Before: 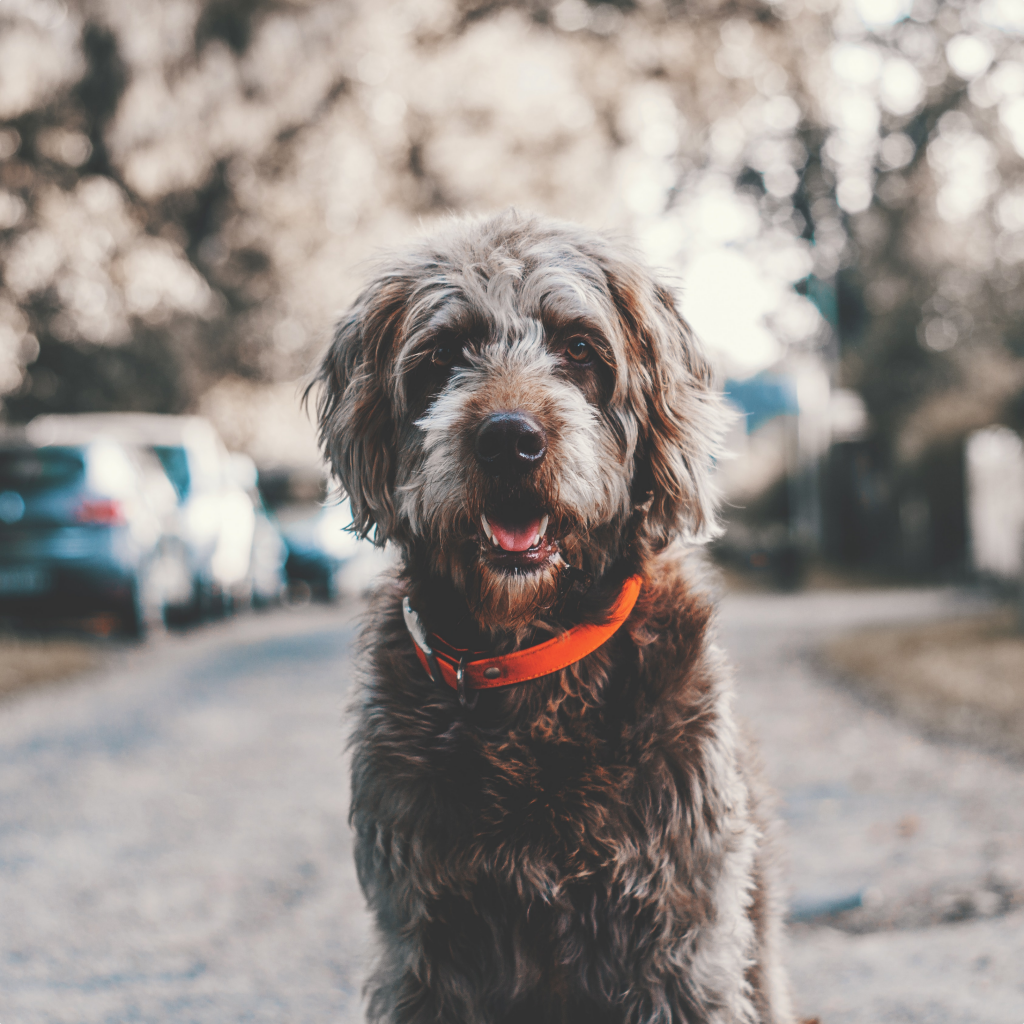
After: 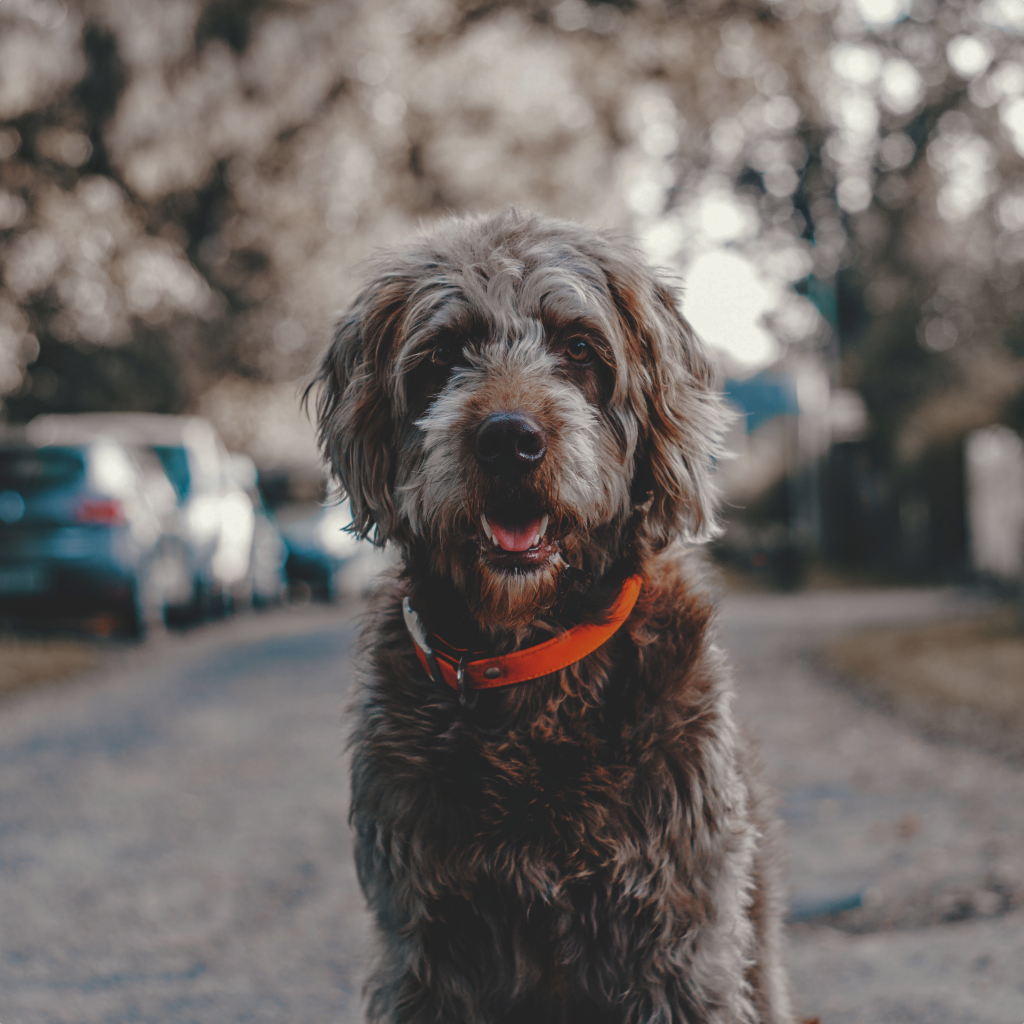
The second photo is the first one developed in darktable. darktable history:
base curve: curves: ch0 [(0, 0) (0.841, 0.609) (1, 1)]
haze removal: compatibility mode true, adaptive false
